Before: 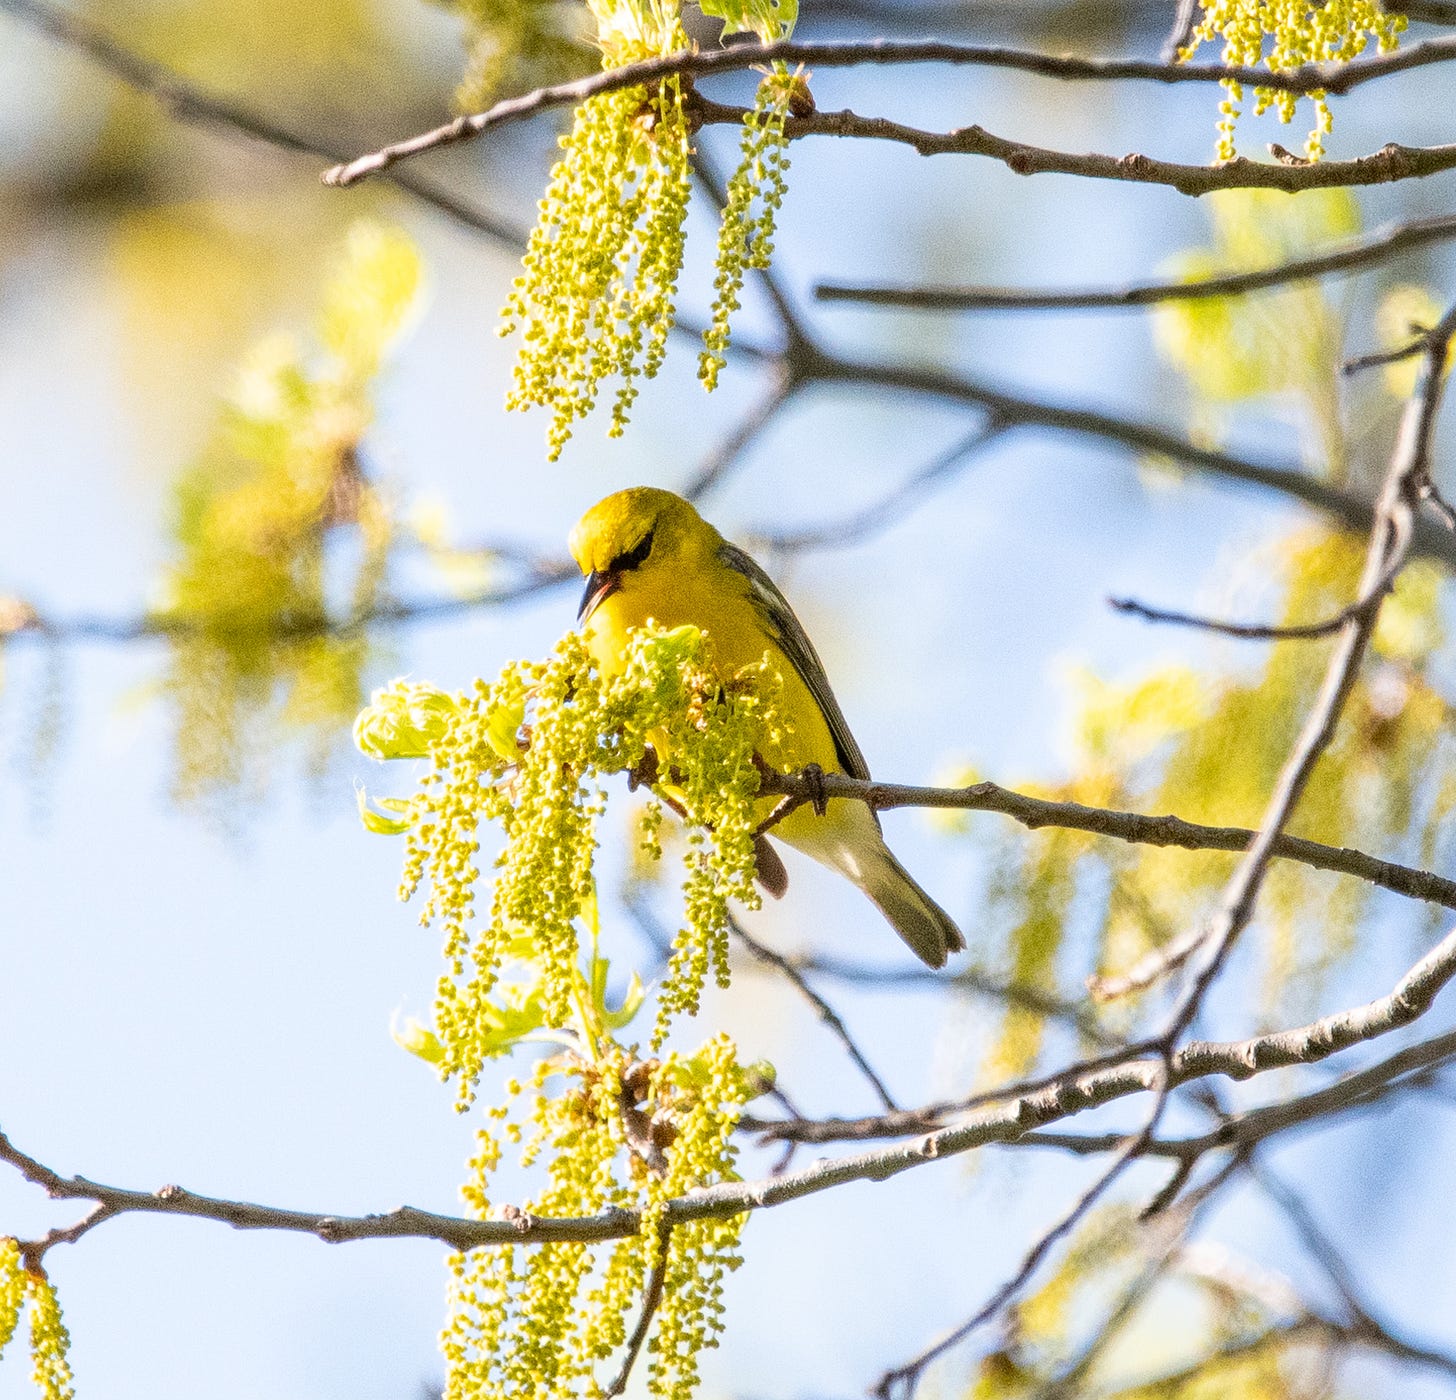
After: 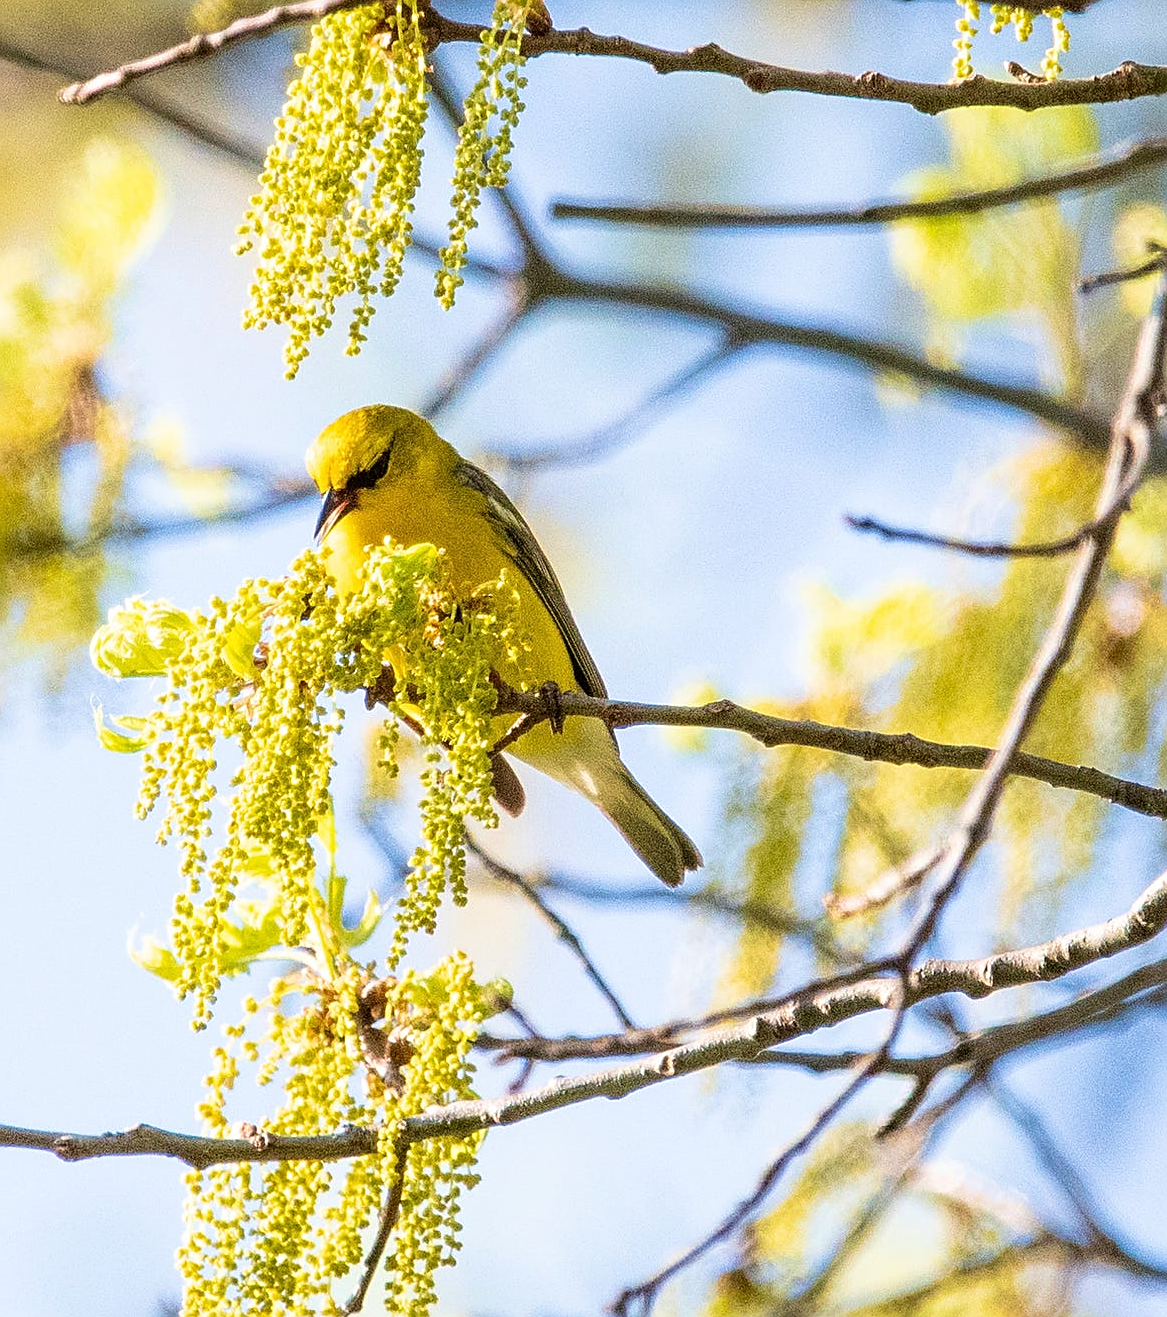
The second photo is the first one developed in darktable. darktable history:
velvia: strength 40.03%
sharpen: on, module defaults
crop and rotate: left 18.093%, top 5.923%, right 1.711%
